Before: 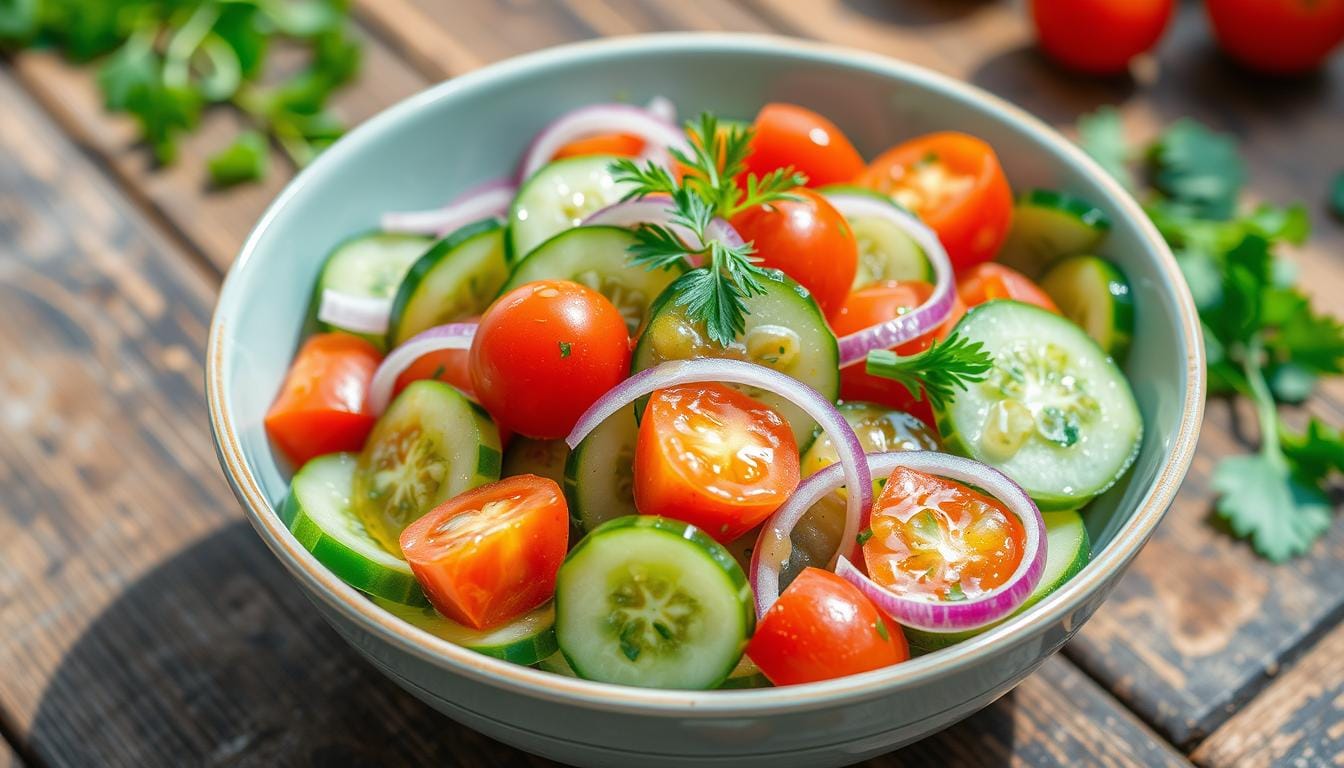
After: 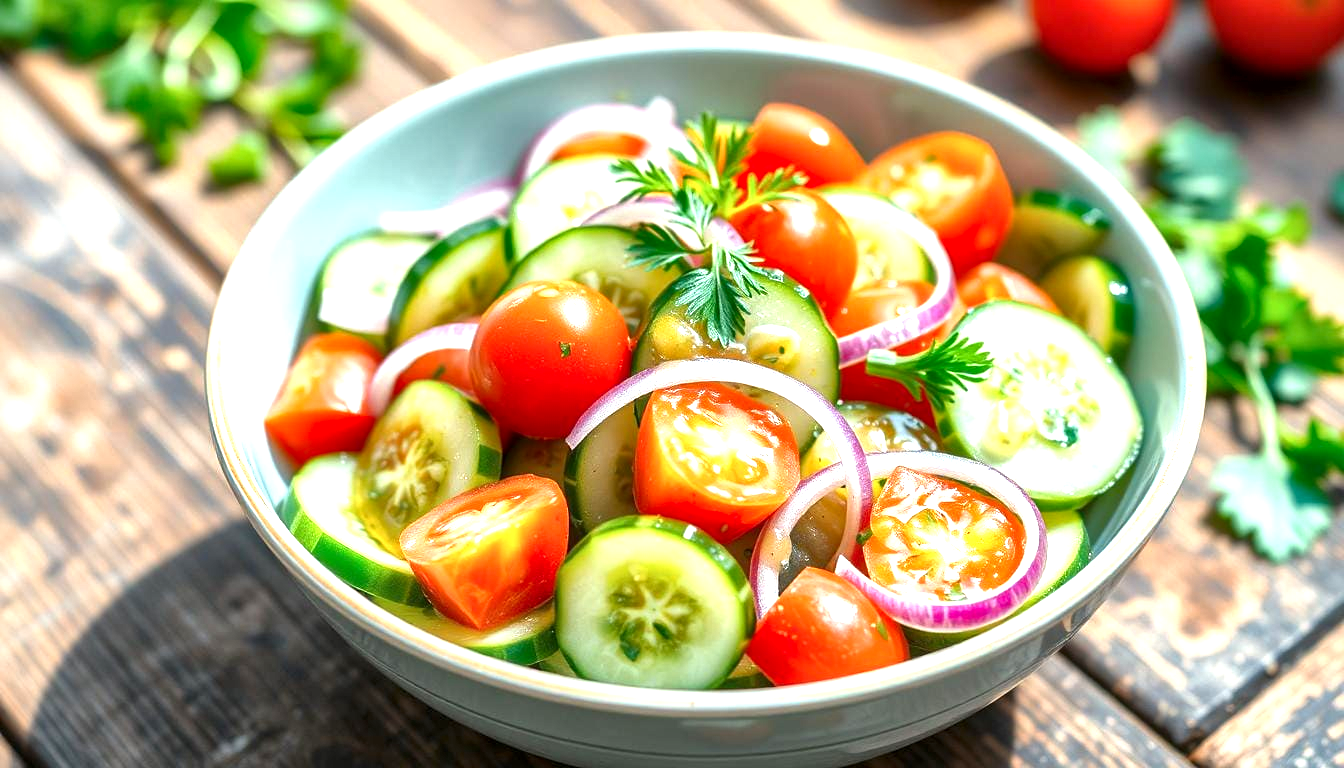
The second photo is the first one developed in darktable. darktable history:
exposure: exposure 1 EV, compensate highlight preservation false
local contrast: mode bilateral grid, contrast 50, coarseness 50, detail 150%, midtone range 0.2
